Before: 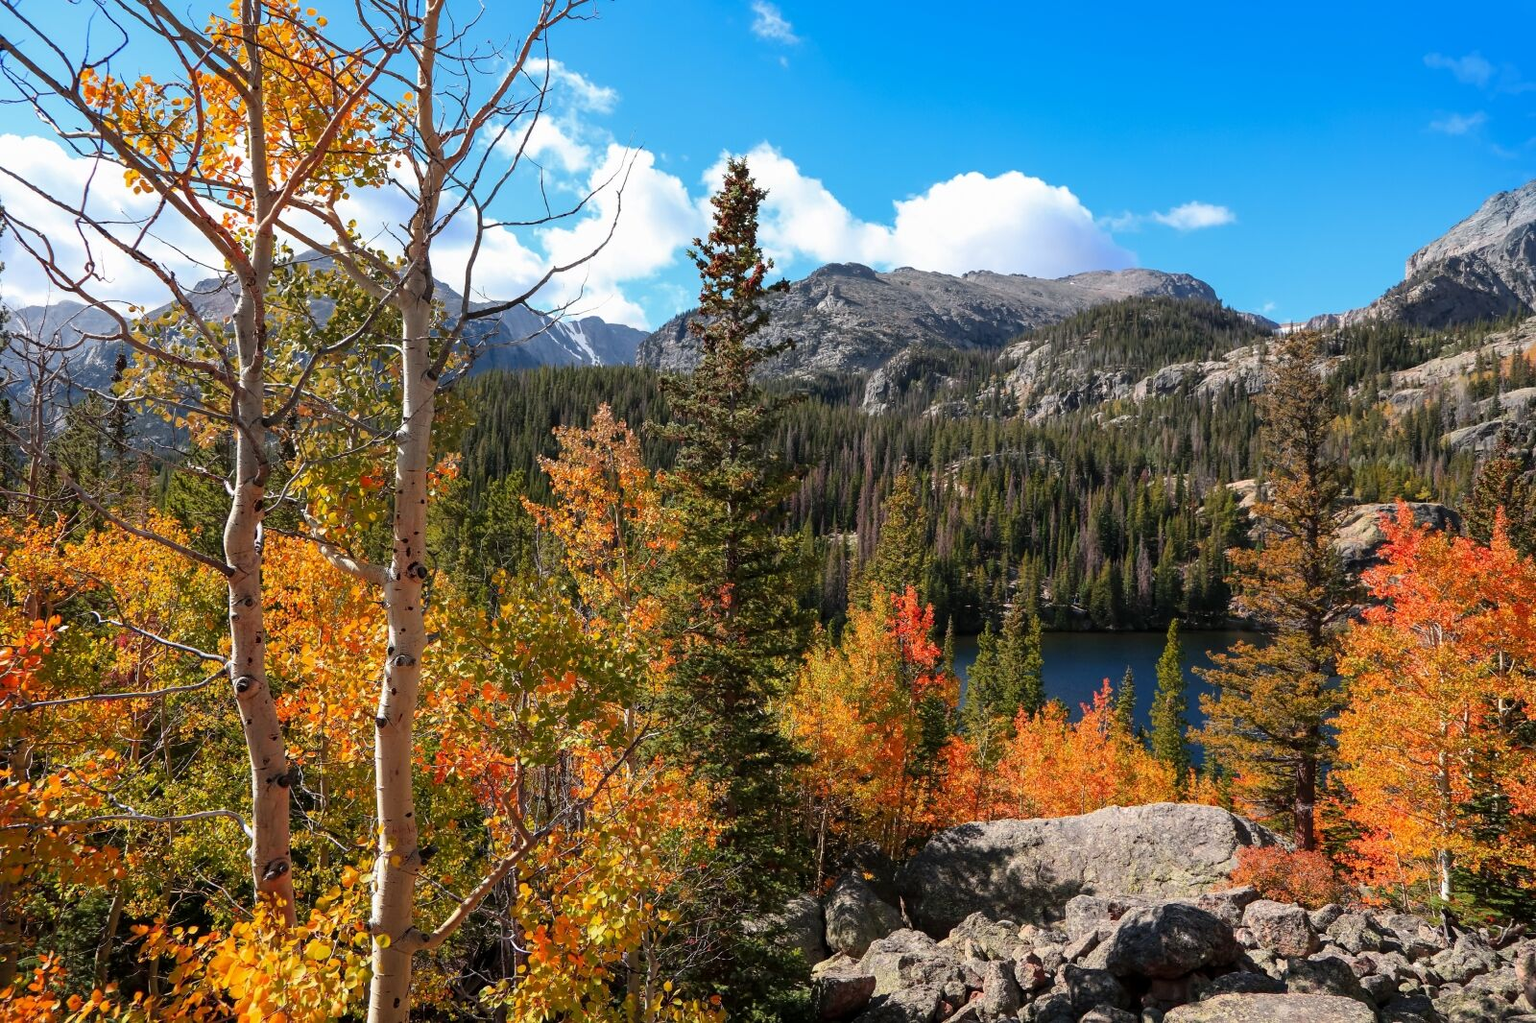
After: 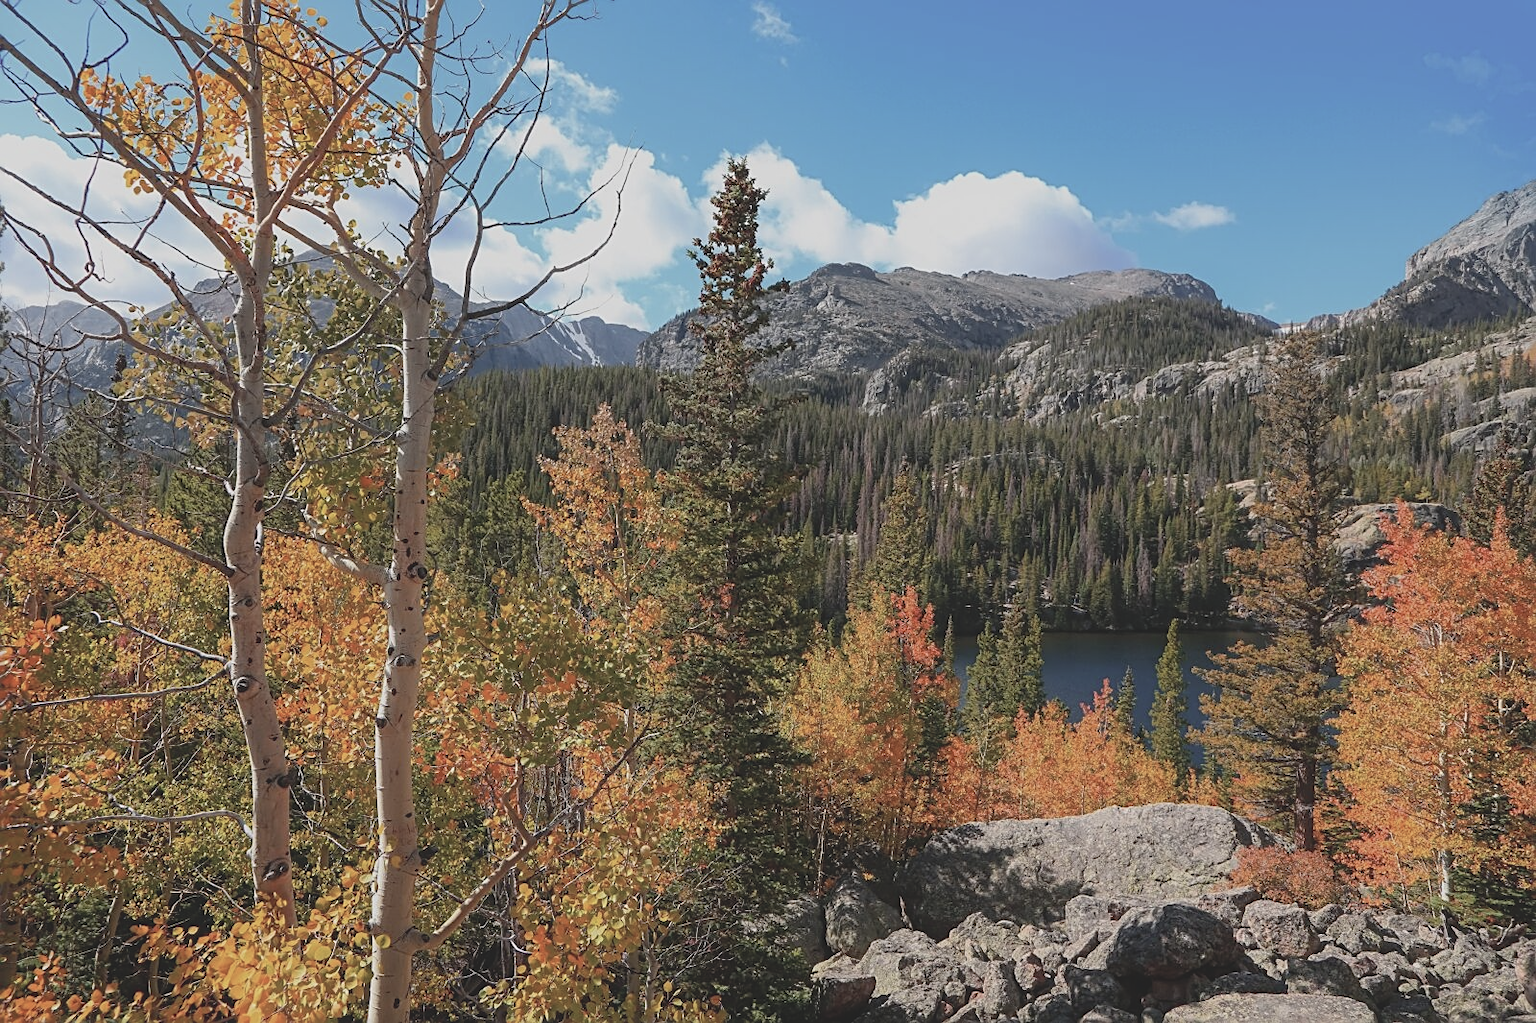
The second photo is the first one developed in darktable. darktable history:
contrast equalizer: y [[0.5, 0.5, 0.468, 0.5, 0.5, 0.5], [0.5 ×6], [0.5 ×6], [0 ×6], [0 ×6]]
sharpen: on, module defaults
contrast brightness saturation: contrast -0.267, saturation -0.432
